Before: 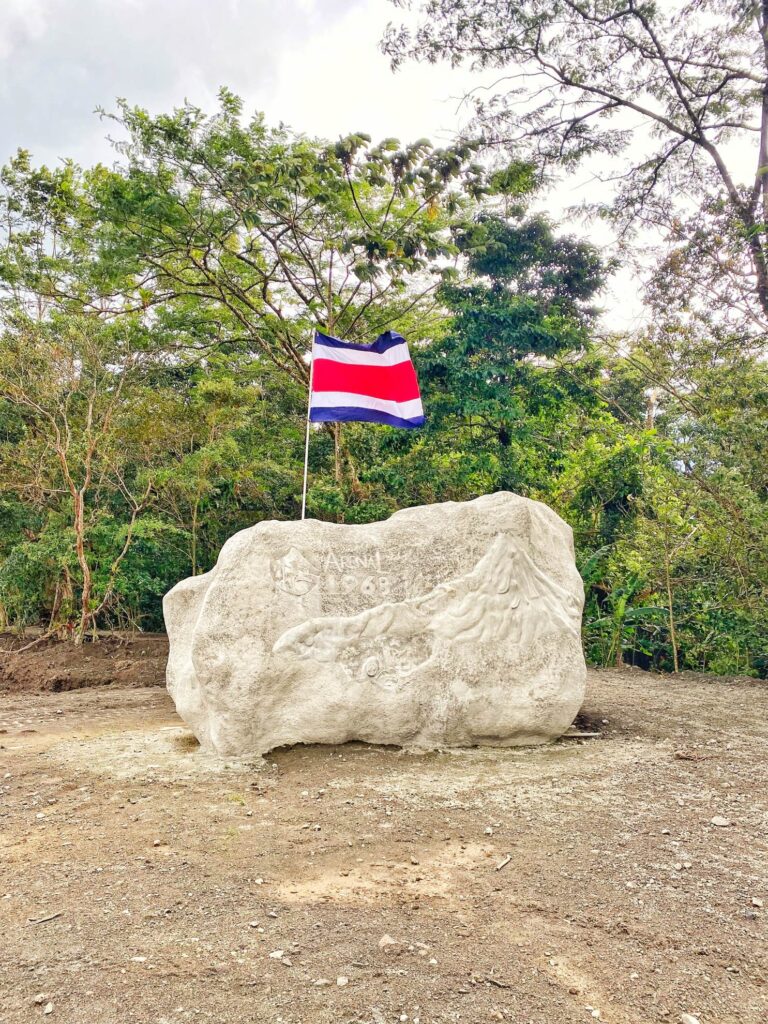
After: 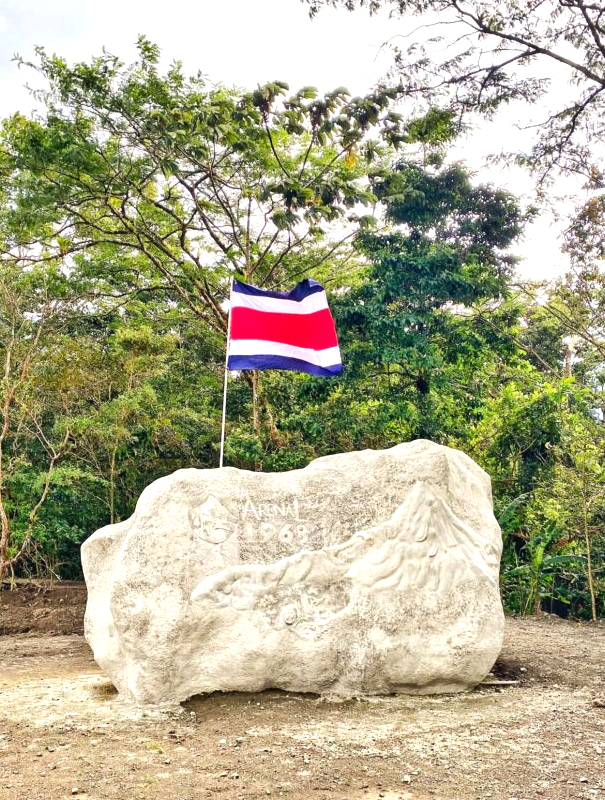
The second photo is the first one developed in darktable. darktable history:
crop and rotate: left 10.77%, top 5.1%, right 10.41%, bottom 16.76%
shadows and highlights: shadows 32, highlights -32, soften with gaussian
tone equalizer: -8 EV -0.417 EV, -7 EV -0.389 EV, -6 EV -0.333 EV, -5 EV -0.222 EV, -3 EV 0.222 EV, -2 EV 0.333 EV, -1 EV 0.389 EV, +0 EV 0.417 EV, edges refinement/feathering 500, mask exposure compensation -1.57 EV, preserve details no
